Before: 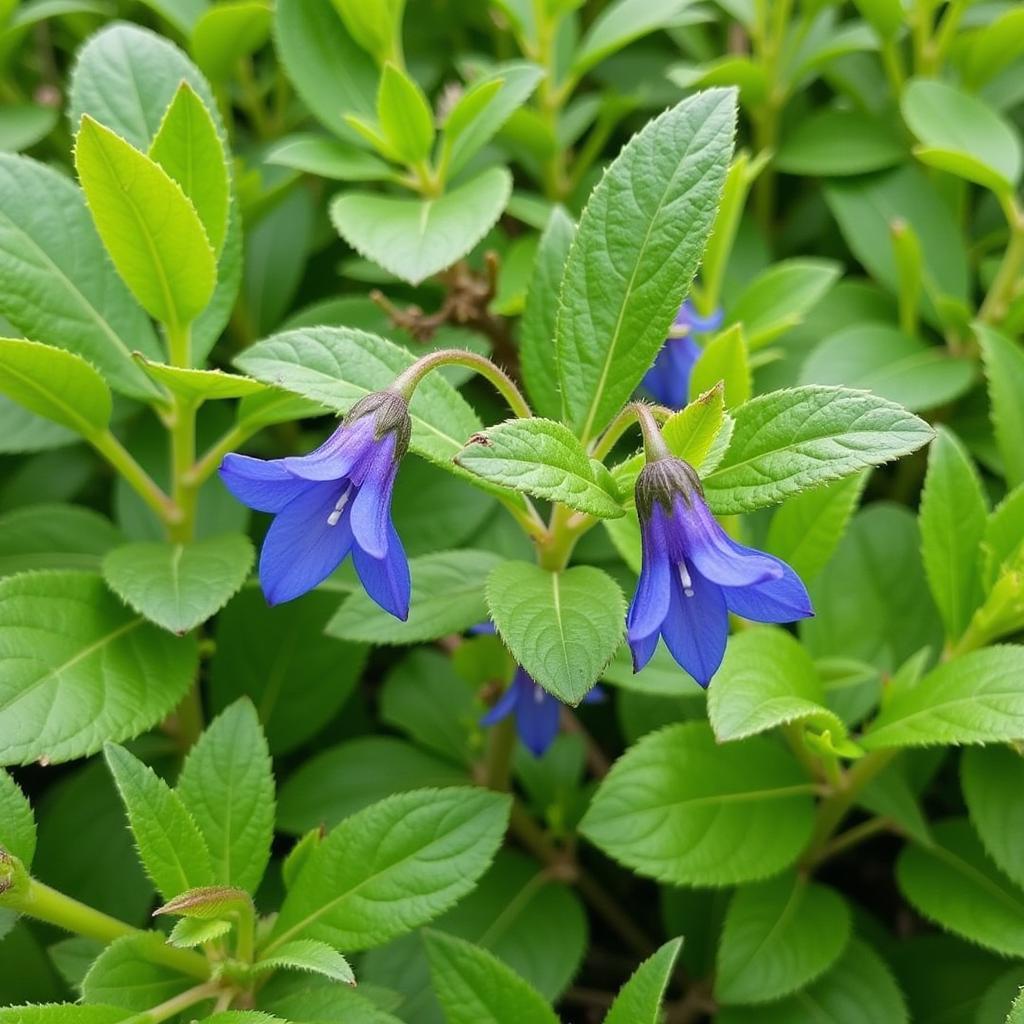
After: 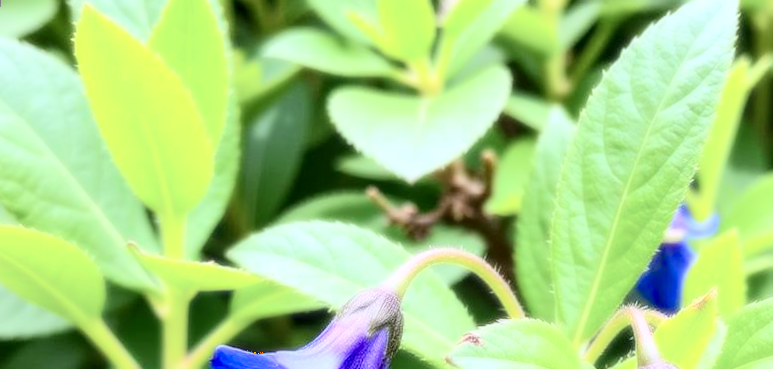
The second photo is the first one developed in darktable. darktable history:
crop: left 0.579%, top 7.627%, right 23.167%, bottom 54.275%
exposure: compensate highlight preservation false
local contrast: detail 130%
color calibration: output R [0.999, 0.026, -0.11, 0], output G [-0.019, 1.037, -0.099, 0], output B [0.022, -0.023, 0.902, 0], illuminant custom, x 0.367, y 0.392, temperature 4437.75 K, clip negative RGB from gamut false
contrast brightness saturation: contrast 0.15, brightness 0.05
rotate and perspective: rotation 1.57°, crop left 0.018, crop right 0.982, crop top 0.039, crop bottom 0.961
bloom: size 0%, threshold 54.82%, strength 8.31%
